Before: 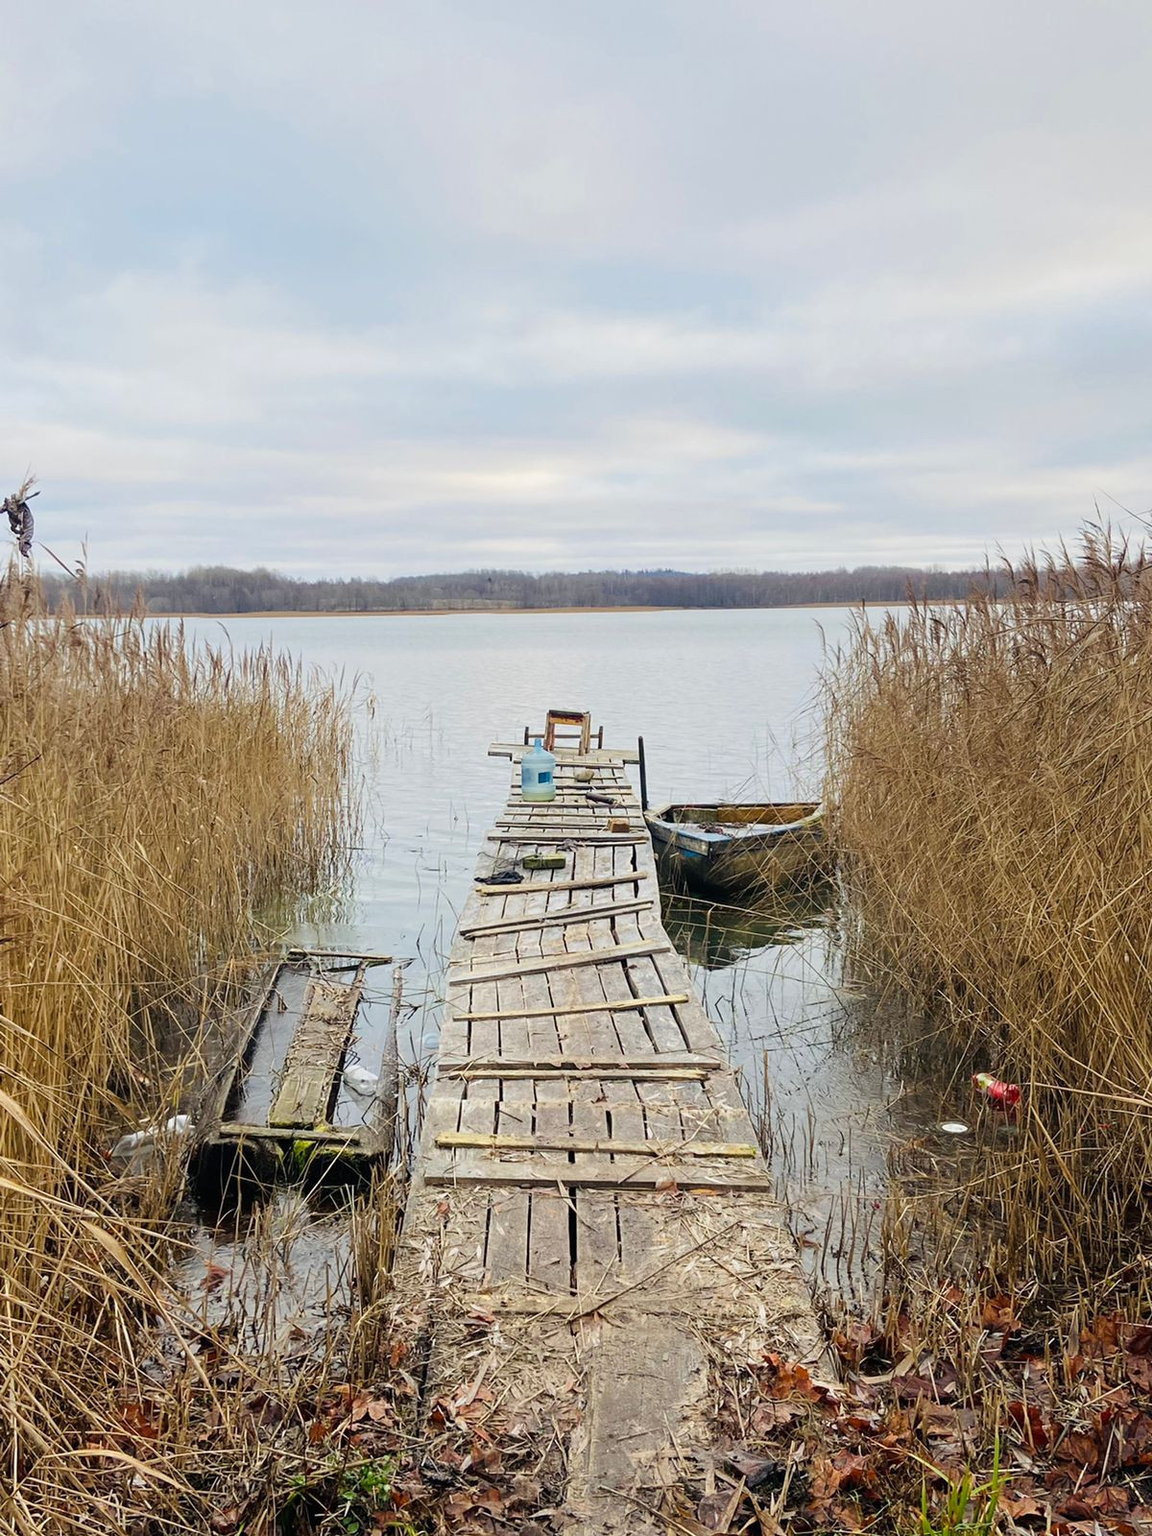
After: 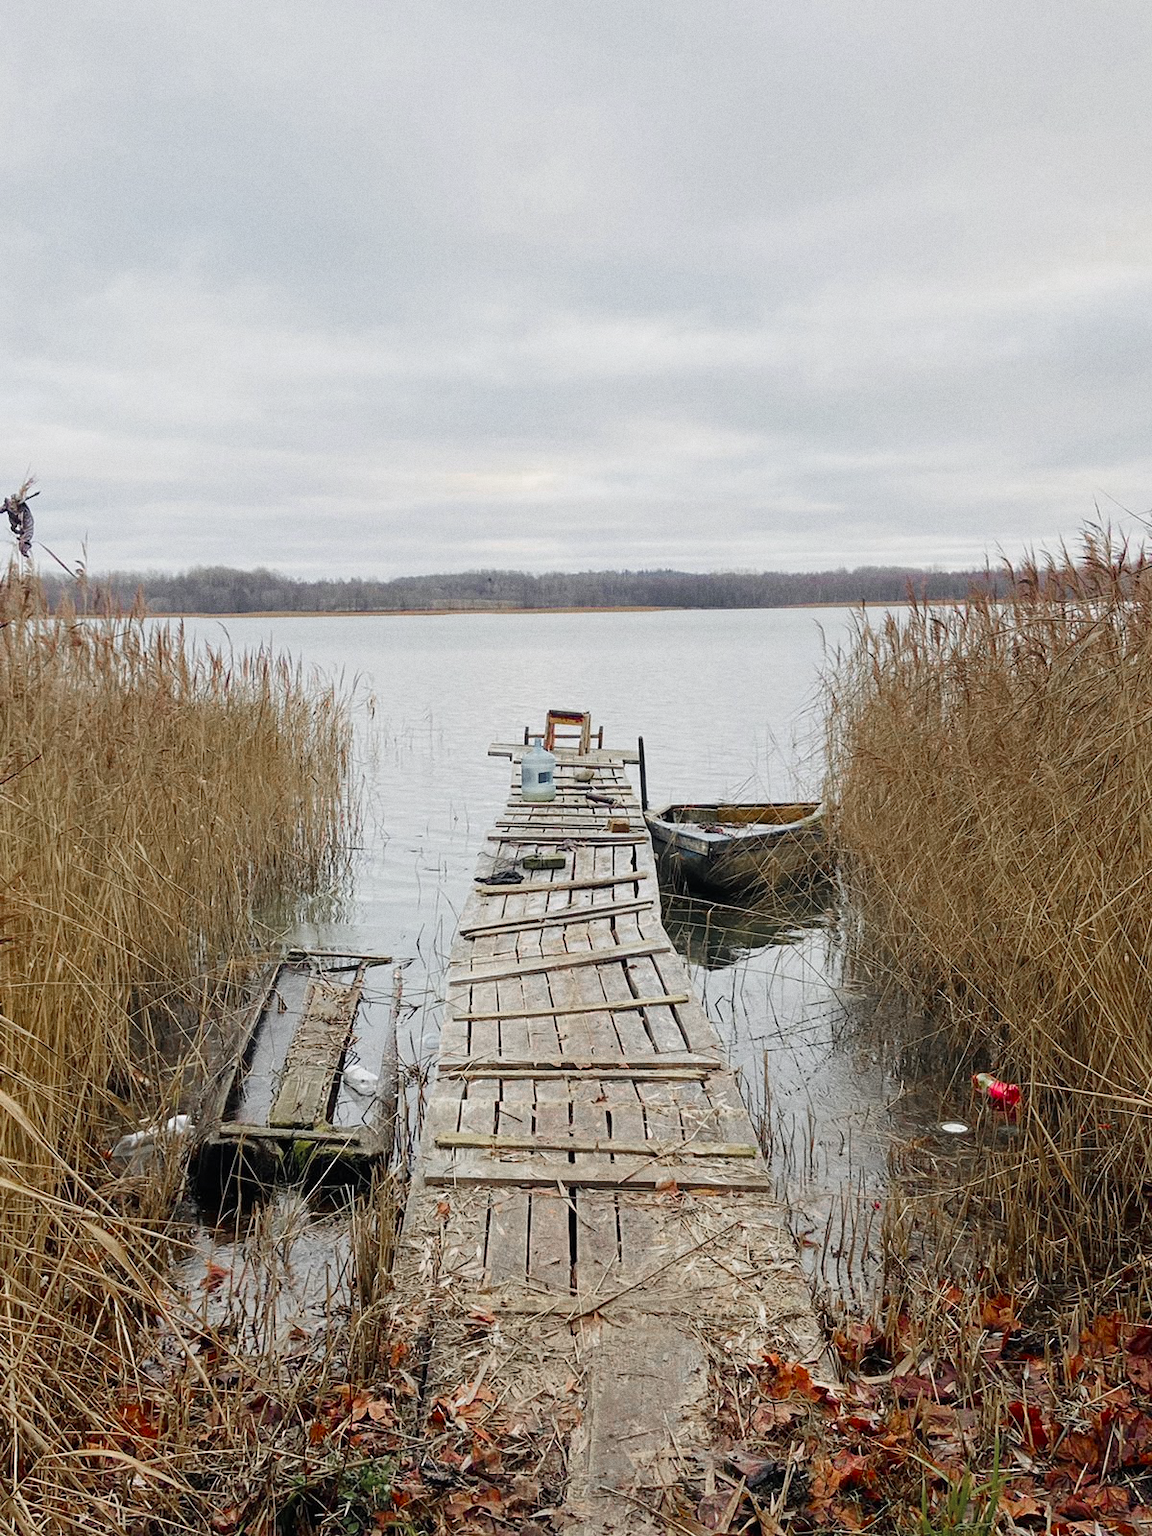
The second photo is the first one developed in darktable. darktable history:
color zones: curves: ch0 [(0, 0.48) (0.209, 0.398) (0.305, 0.332) (0.429, 0.493) (0.571, 0.5) (0.714, 0.5) (0.857, 0.5) (1, 0.48)]; ch1 [(0, 0.736) (0.143, 0.625) (0.225, 0.371) (0.429, 0.256) (0.571, 0.241) (0.714, 0.213) (0.857, 0.48) (1, 0.736)]; ch2 [(0, 0.448) (0.143, 0.498) (0.286, 0.5) (0.429, 0.5) (0.571, 0.5) (0.714, 0.5) (0.857, 0.5) (1, 0.448)]
grain: coarseness 0.47 ISO
rgb levels: preserve colors max RGB
